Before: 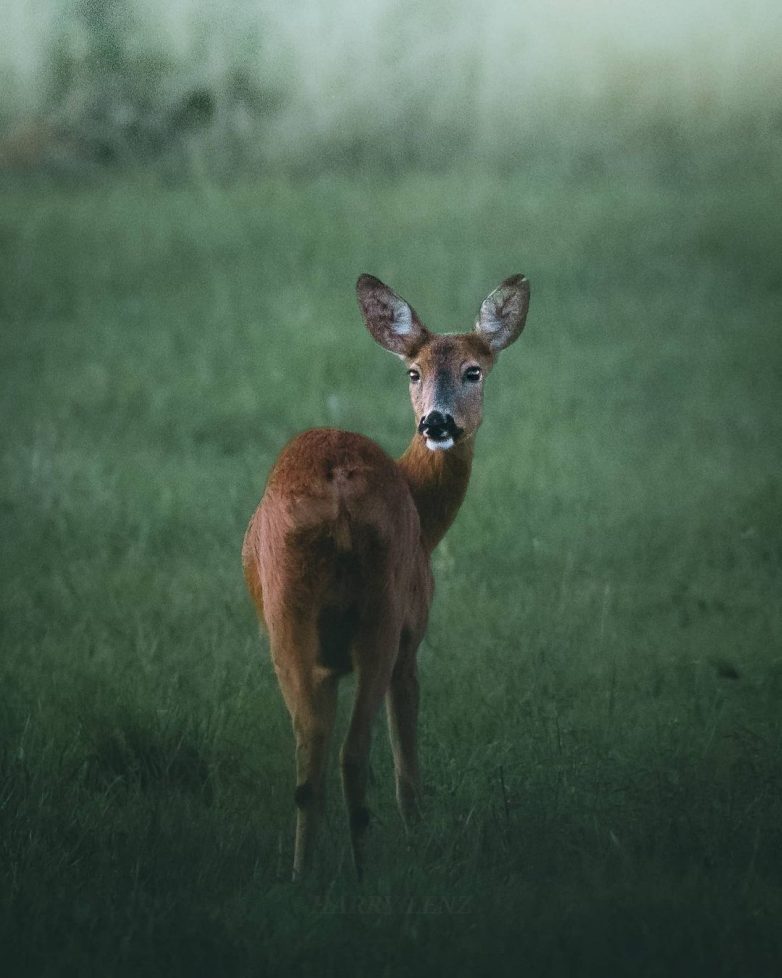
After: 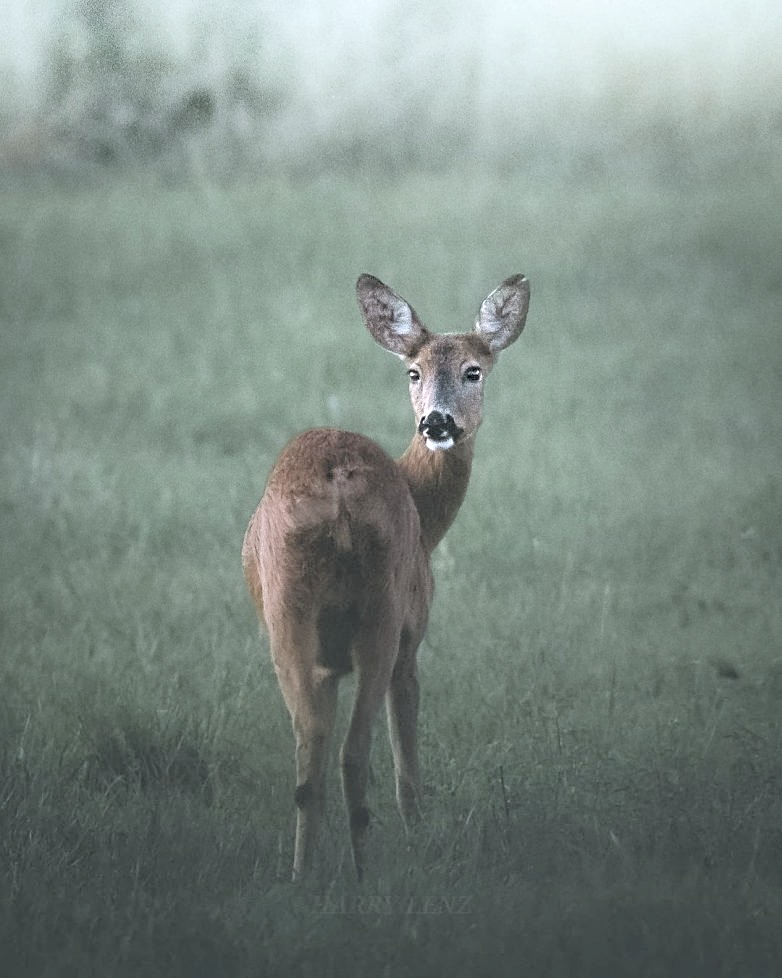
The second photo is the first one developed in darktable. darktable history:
color calibration: illuminant as shot in camera, x 0.358, y 0.373, temperature 4628.91 K, saturation algorithm version 1 (2020)
contrast brightness saturation: brightness 0.187, saturation -0.519
sharpen: radius 2.495, amount 0.329
exposure: exposure 0.6 EV, compensate highlight preservation false
